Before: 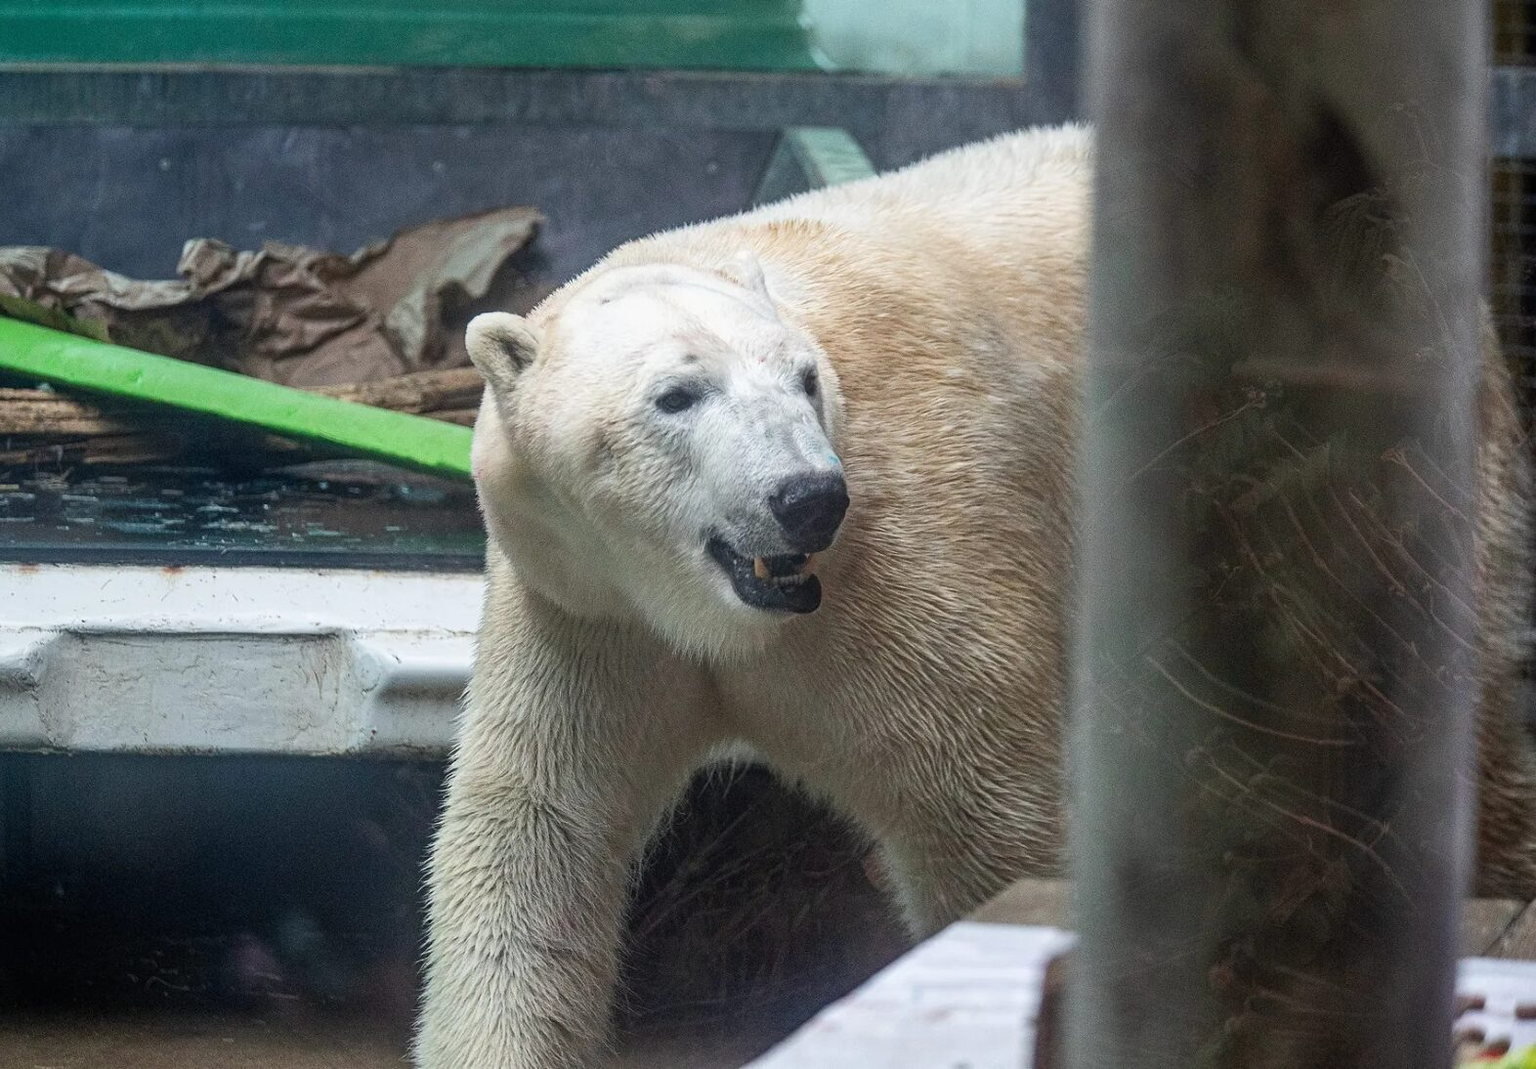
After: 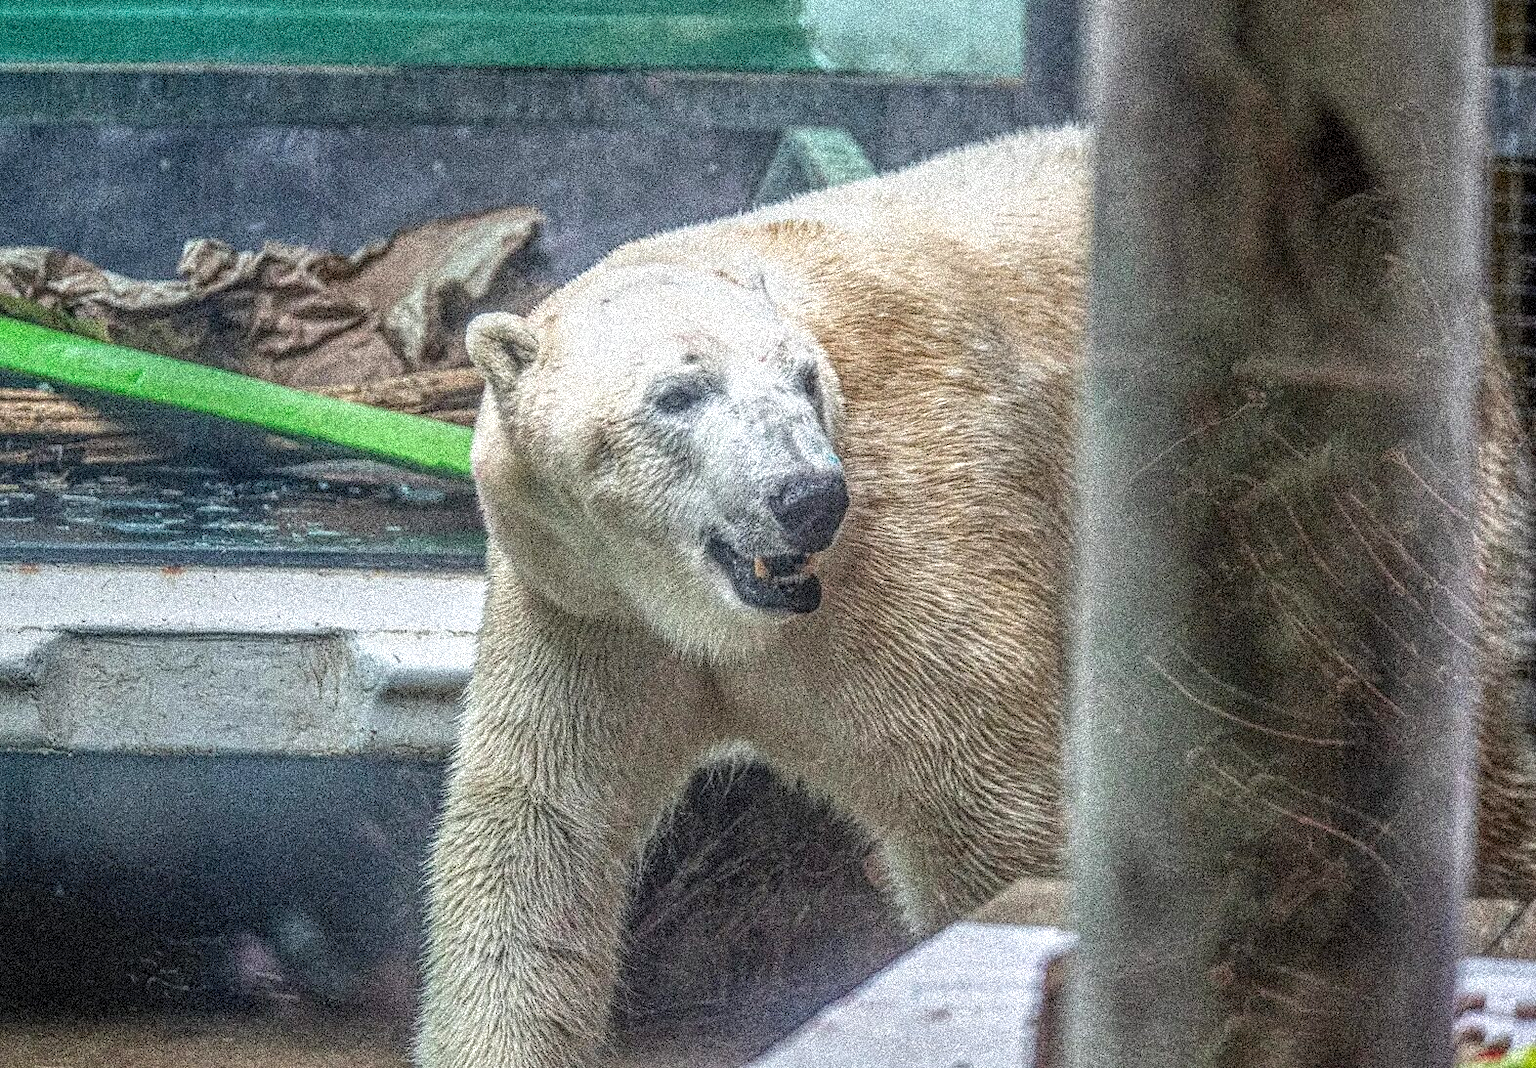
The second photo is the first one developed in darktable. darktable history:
exposure: black level correction 0.001, exposure 0.5 EV, compensate exposure bias true, compensate highlight preservation false
local contrast: highlights 0%, shadows 0%, detail 200%, midtone range 0.25
grain: coarseness 3.75 ISO, strength 100%, mid-tones bias 0%
